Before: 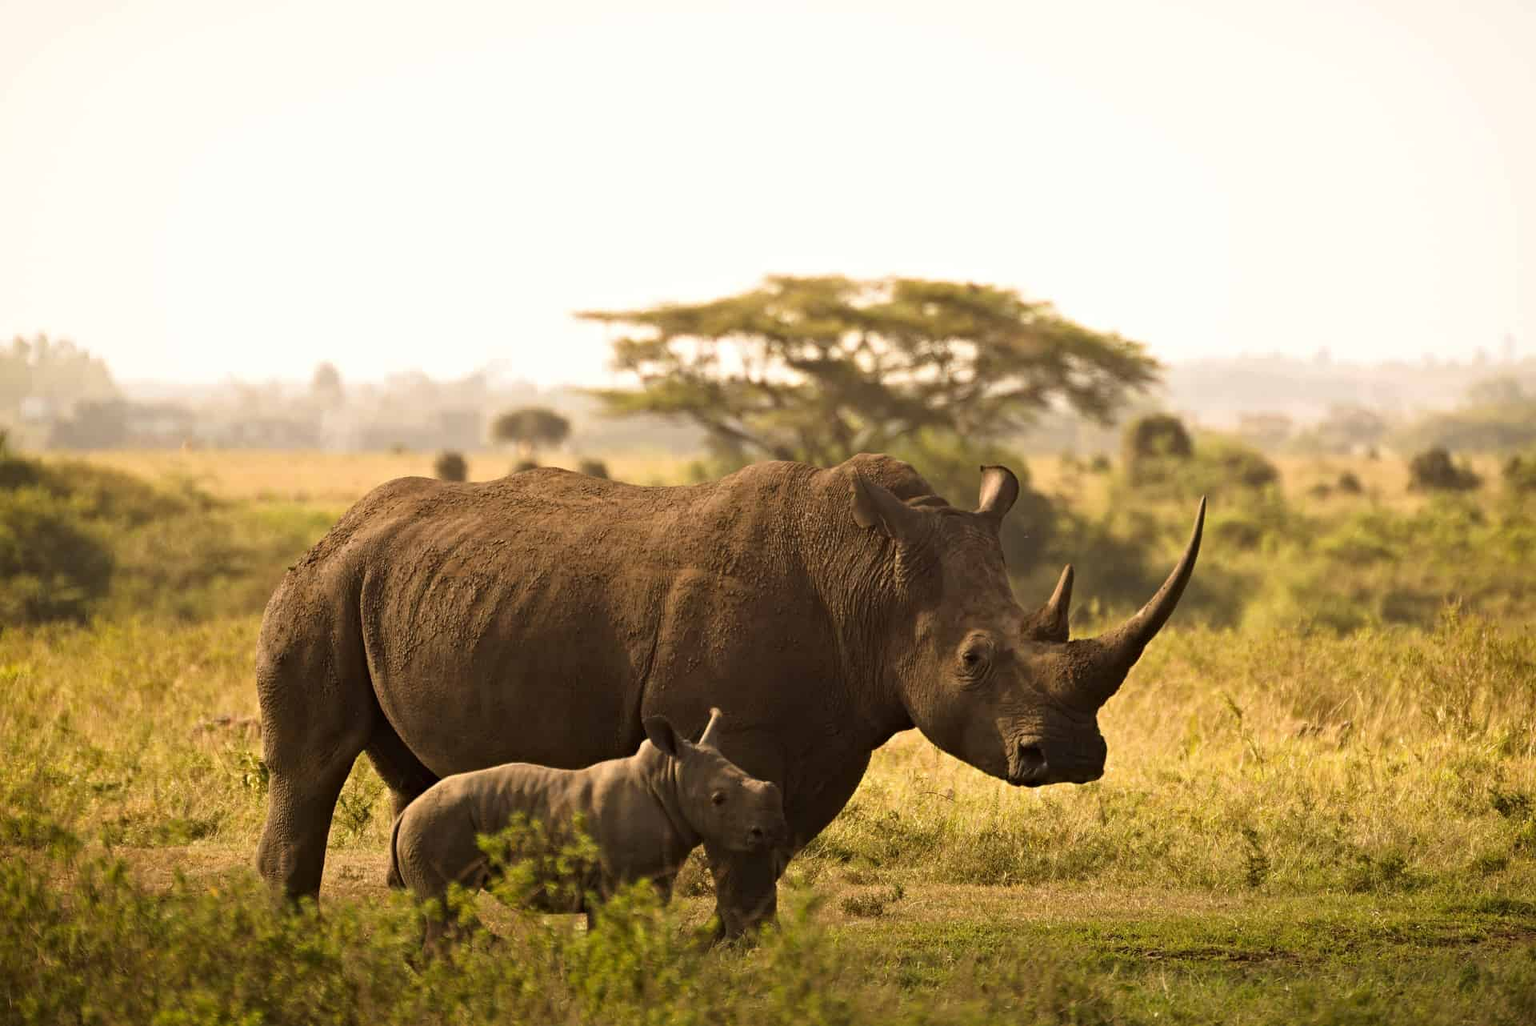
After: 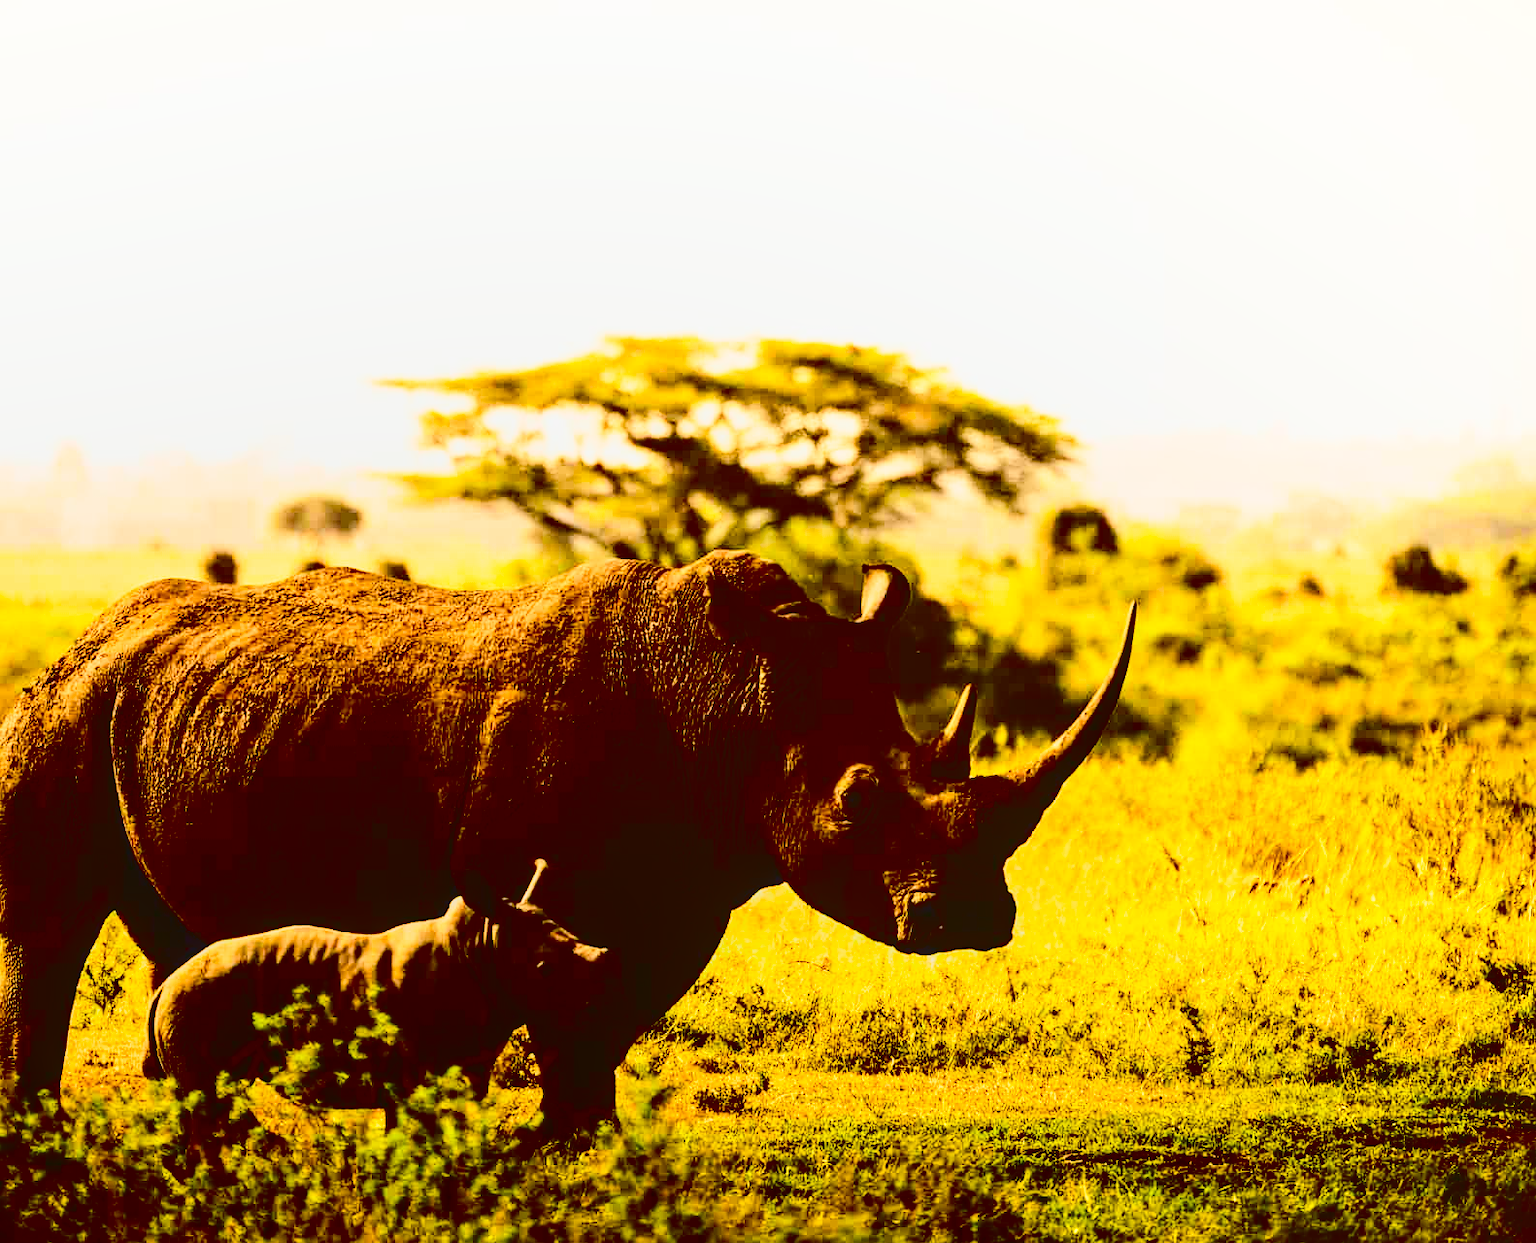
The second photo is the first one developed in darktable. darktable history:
base curve: curves: ch0 [(0, 0) (0.028, 0.03) (0.121, 0.232) (0.46, 0.748) (0.859, 0.968) (1, 1)], preserve colors none
crop: left 17.582%, bottom 0.031%
local contrast: detail 110%
contrast brightness saturation: contrast 0.77, brightness -1, saturation 1
